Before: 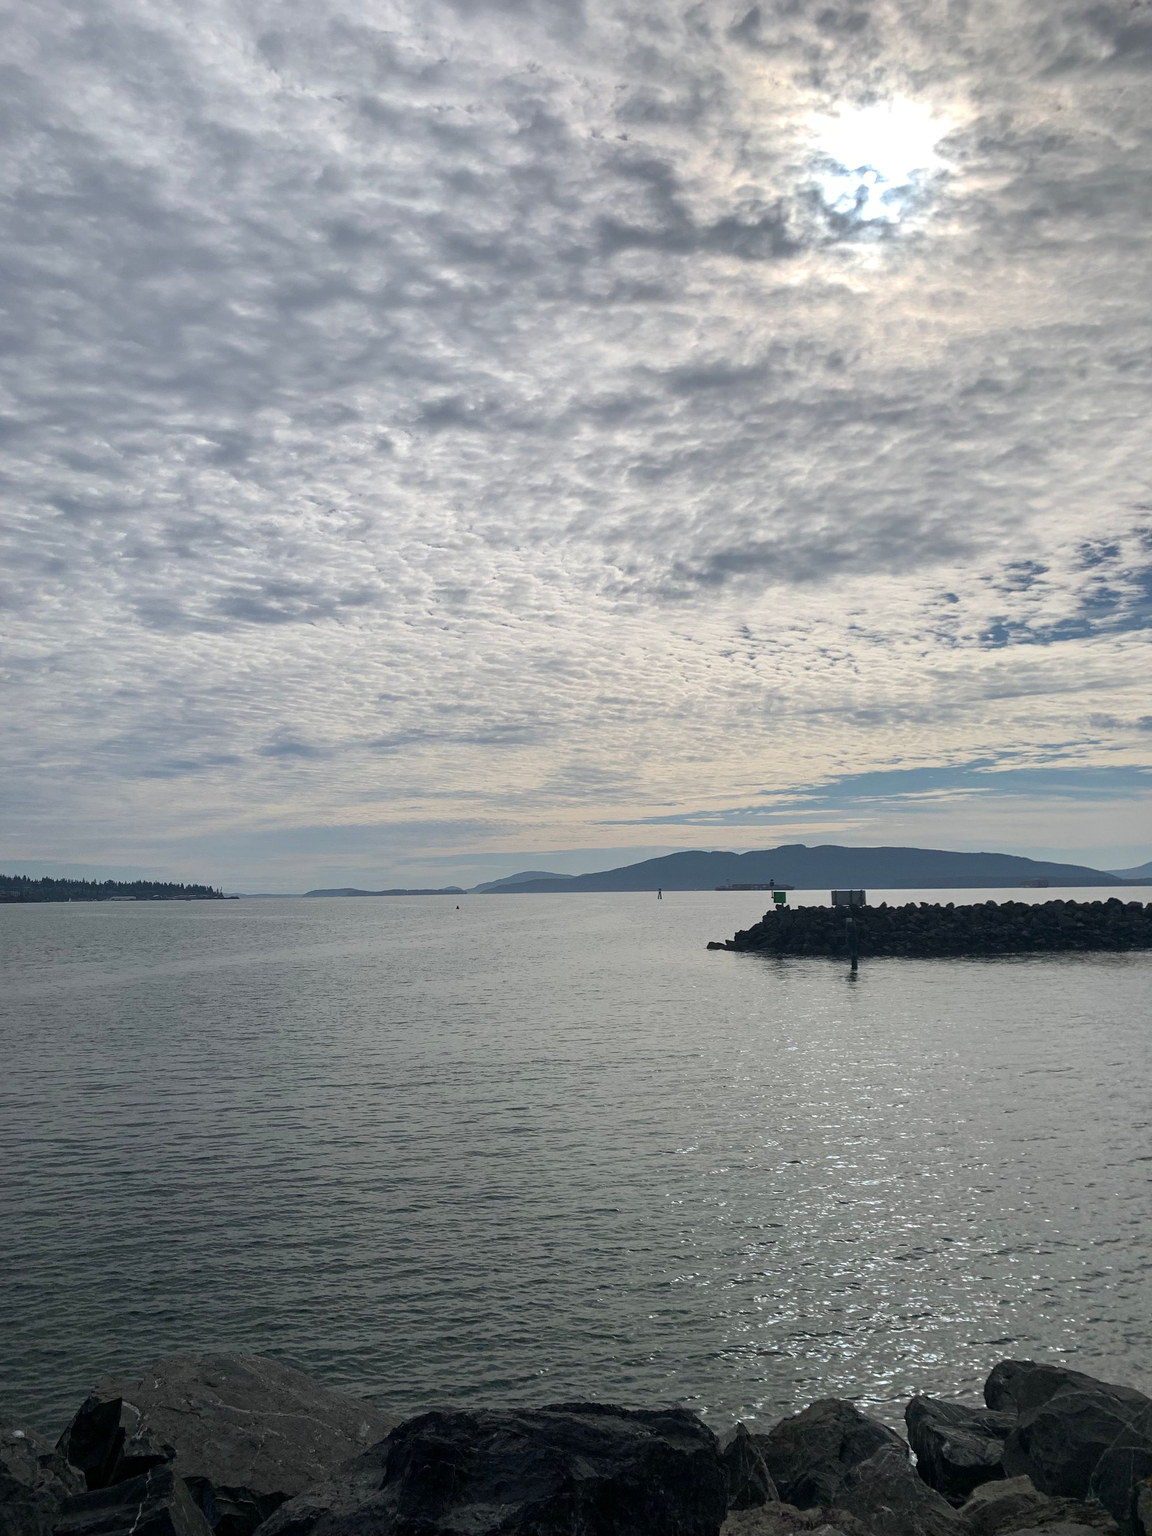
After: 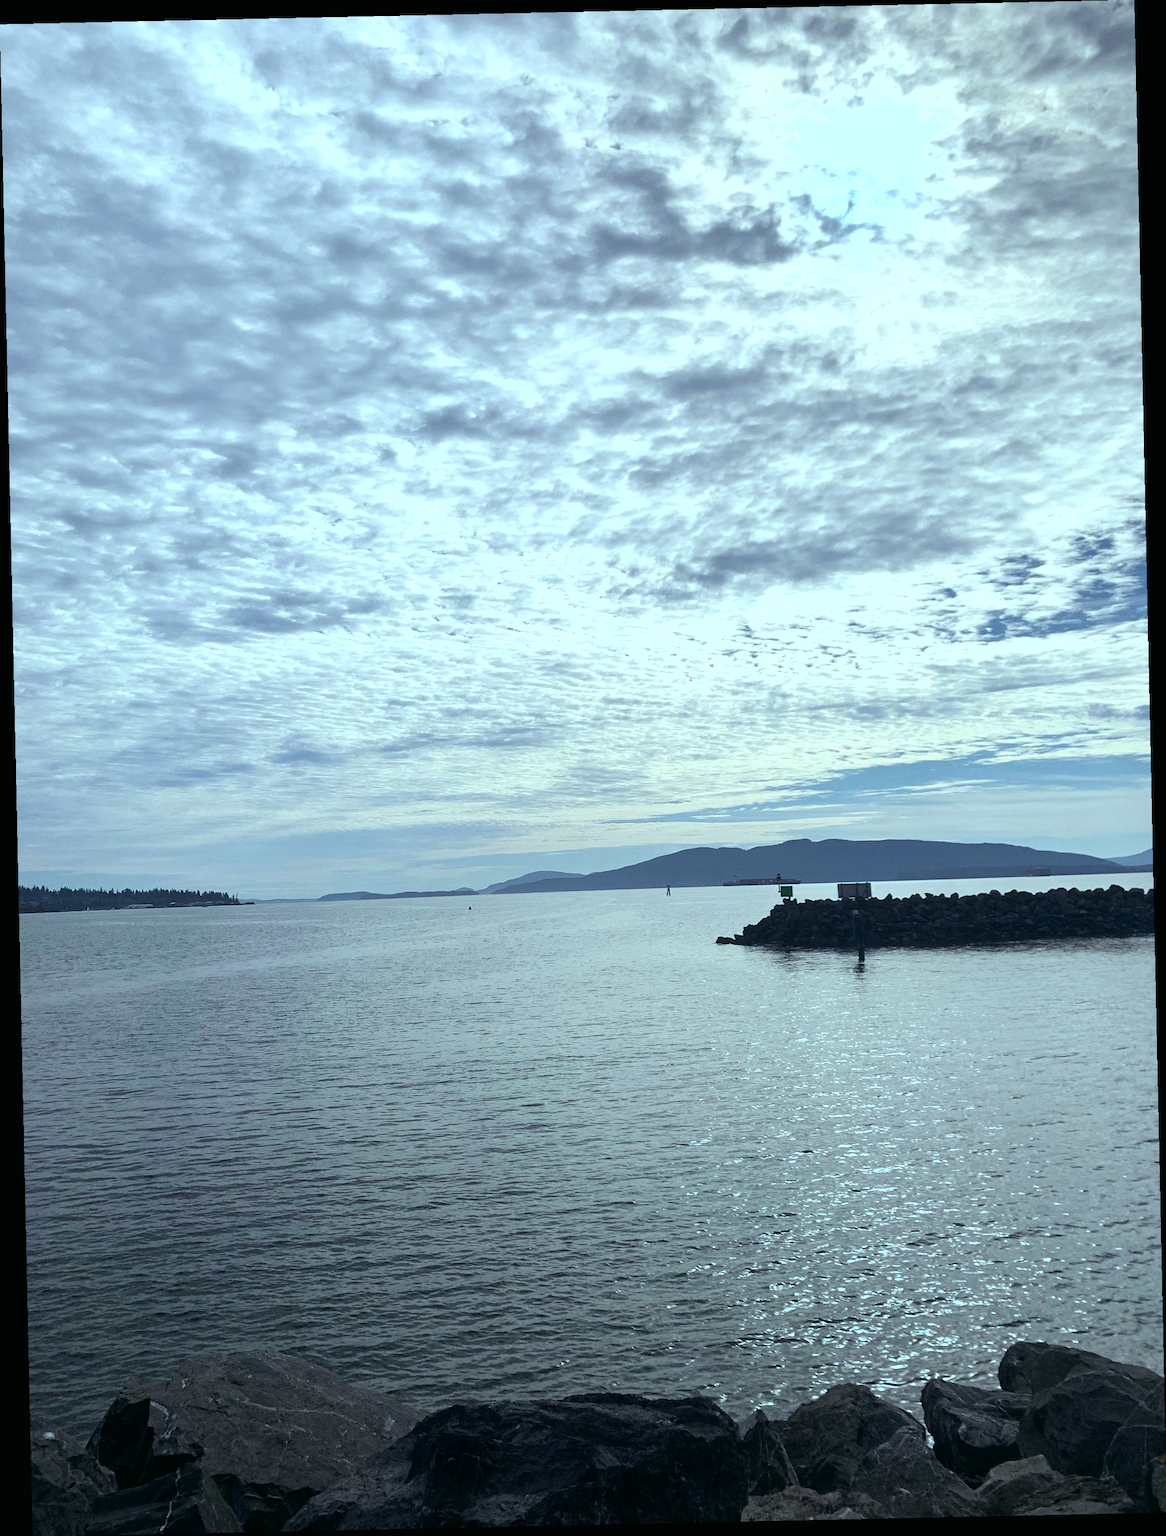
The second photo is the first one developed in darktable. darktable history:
white balance: red 1.05, blue 1.072
tone equalizer: -8 EV -0.417 EV, -7 EV -0.389 EV, -6 EV -0.333 EV, -5 EV -0.222 EV, -3 EV 0.222 EV, -2 EV 0.333 EV, -1 EV 0.389 EV, +0 EV 0.417 EV, edges refinement/feathering 500, mask exposure compensation -1.57 EV, preserve details no
rotate and perspective: rotation -1.24°, automatic cropping off
shadows and highlights: radius 125.46, shadows 21.19, highlights -21.19, low approximation 0.01
color balance: mode lift, gamma, gain (sRGB), lift [0.997, 0.979, 1.021, 1.011], gamma [1, 1.084, 0.916, 0.998], gain [1, 0.87, 1.13, 1.101], contrast 4.55%, contrast fulcrum 38.24%, output saturation 104.09%
